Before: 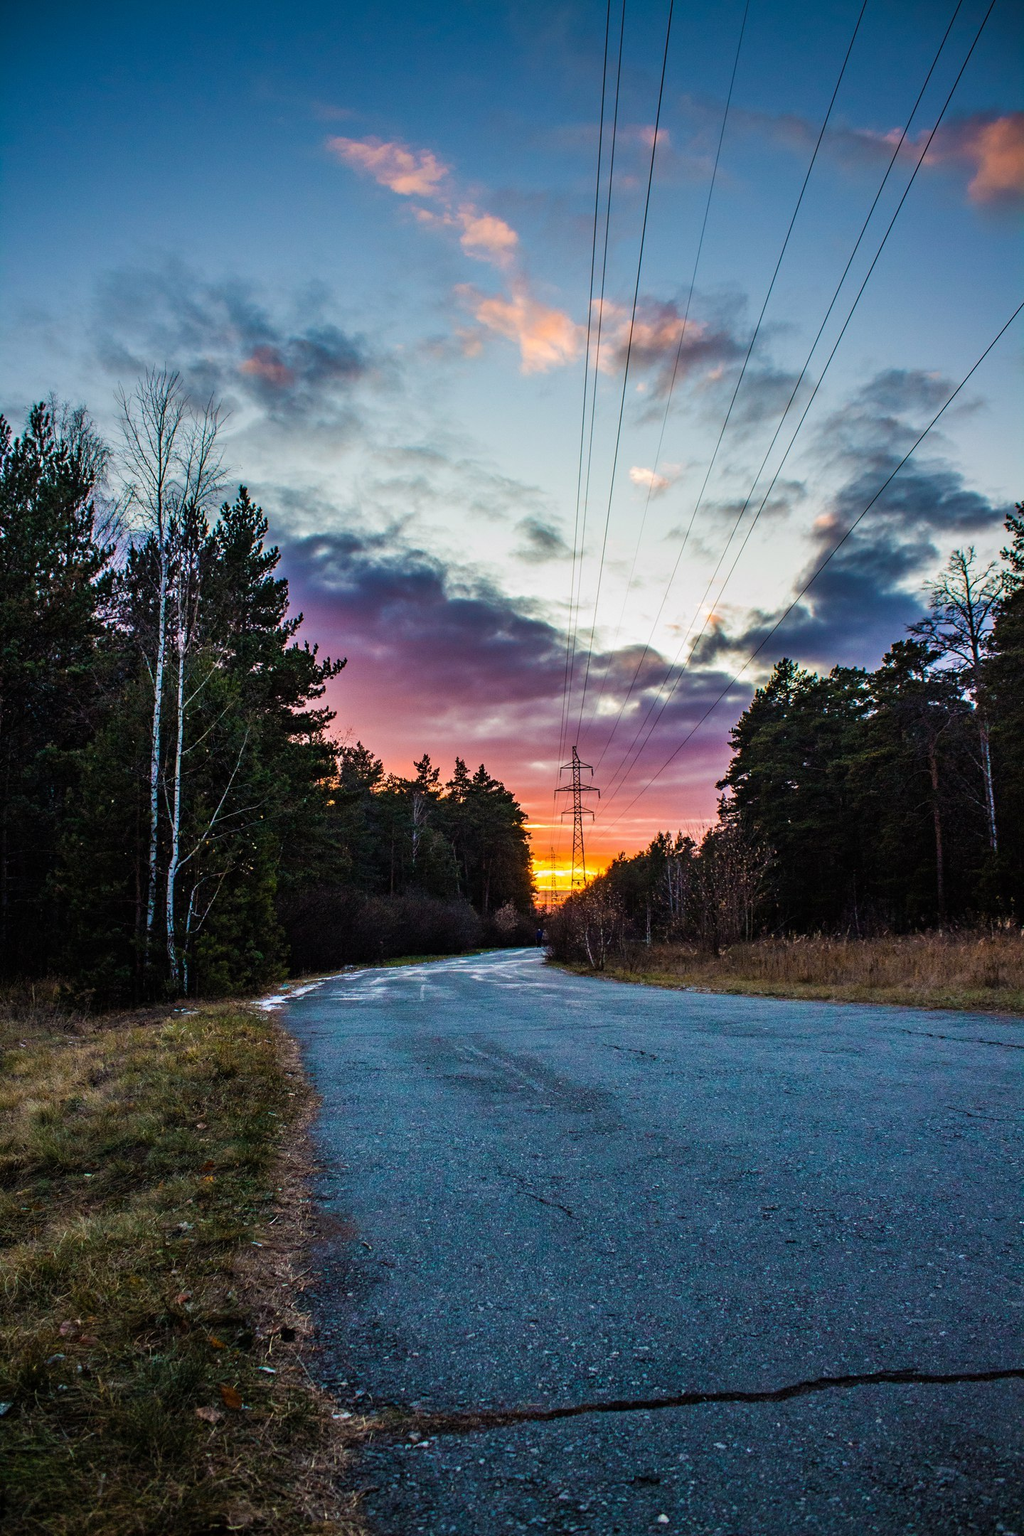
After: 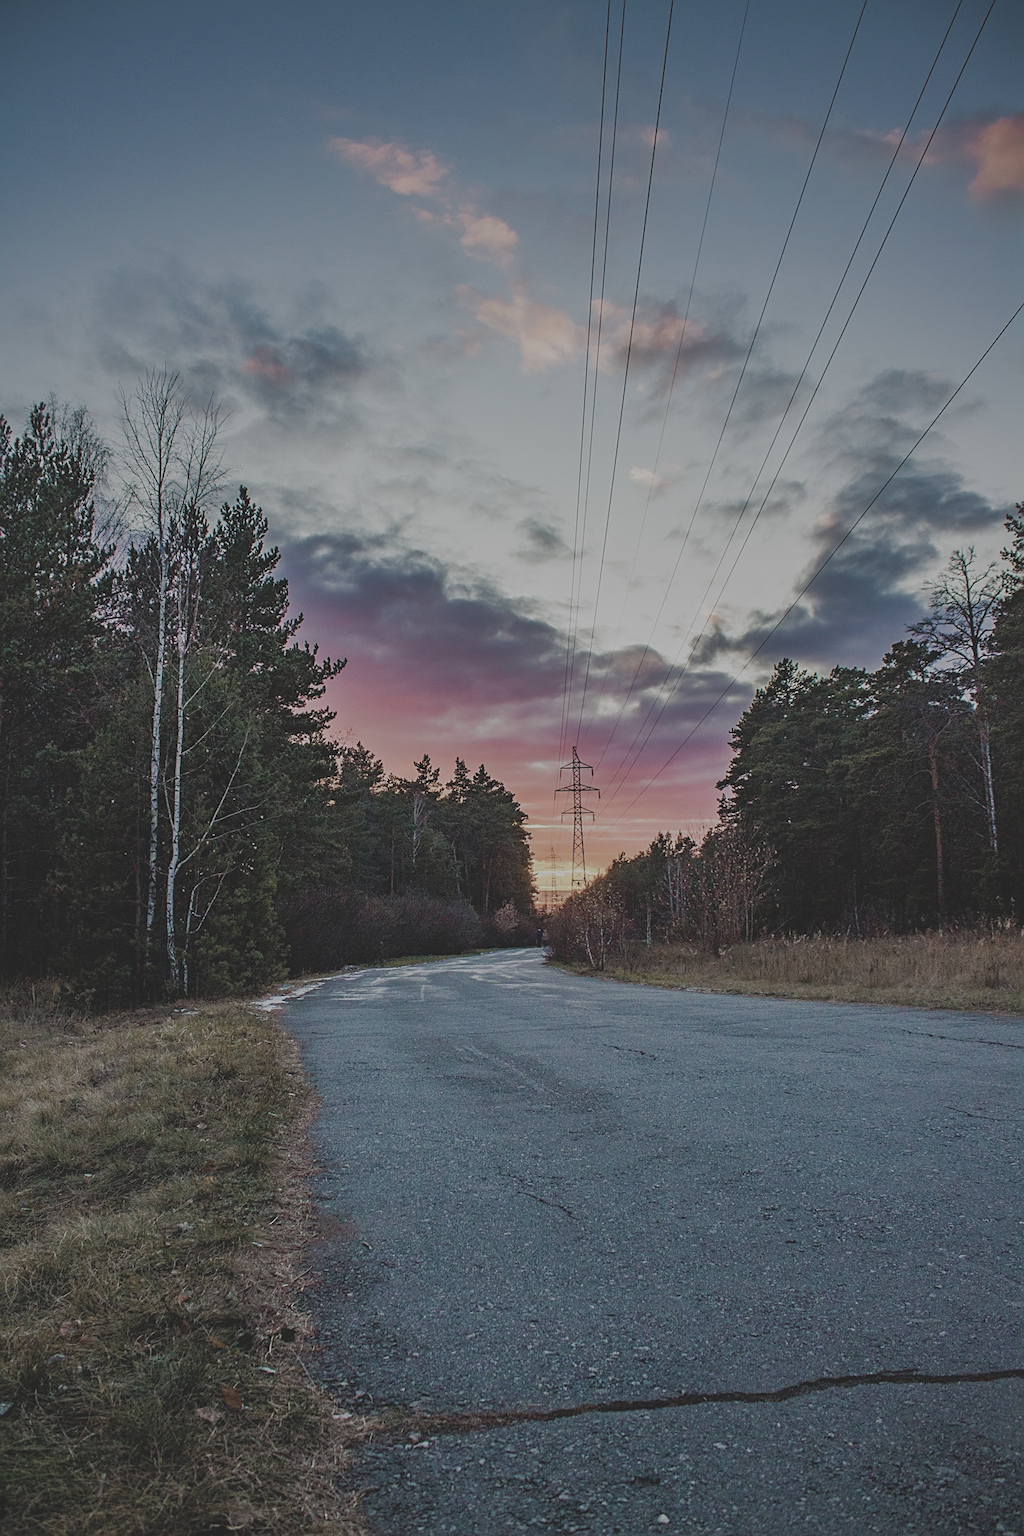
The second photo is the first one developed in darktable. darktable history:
sharpen: on, module defaults
color zones: curves: ch1 [(0, 0.34) (0.143, 0.164) (0.286, 0.152) (0.429, 0.176) (0.571, 0.173) (0.714, 0.188) (0.857, 0.199) (1, 0.34)]
tone equalizer: on, module defaults
contrast brightness saturation: contrast -0.294
color balance rgb: shadows lift › luminance -10.28%, shadows lift › chroma 0.839%, shadows lift › hue 113.59°, power › hue 206.31°, perceptual saturation grading › global saturation 20%, perceptual saturation grading › highlights -50.266%, perceptual saturation grading › shadows 30.898%, contrast -20.606%
exposure: black level correction 0.001, exposure -0.124 EV, compensate exposure bias true, compensate highlight preservation false
